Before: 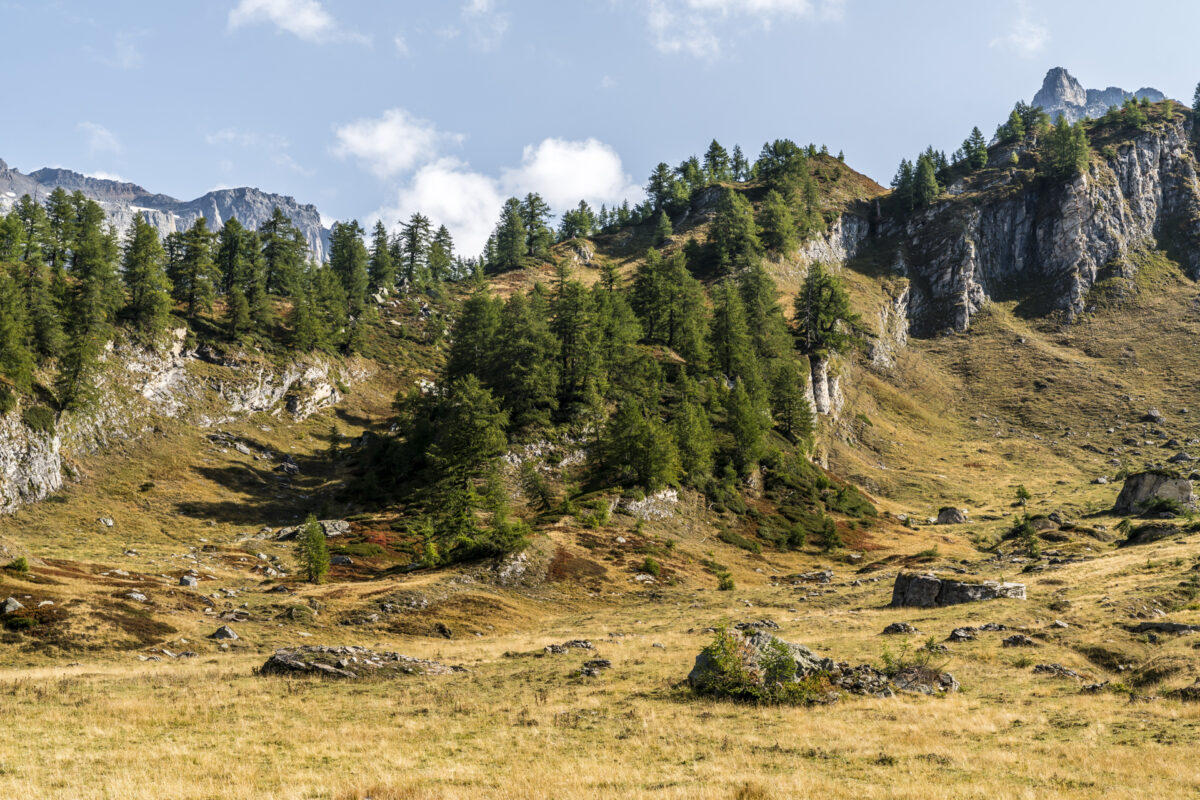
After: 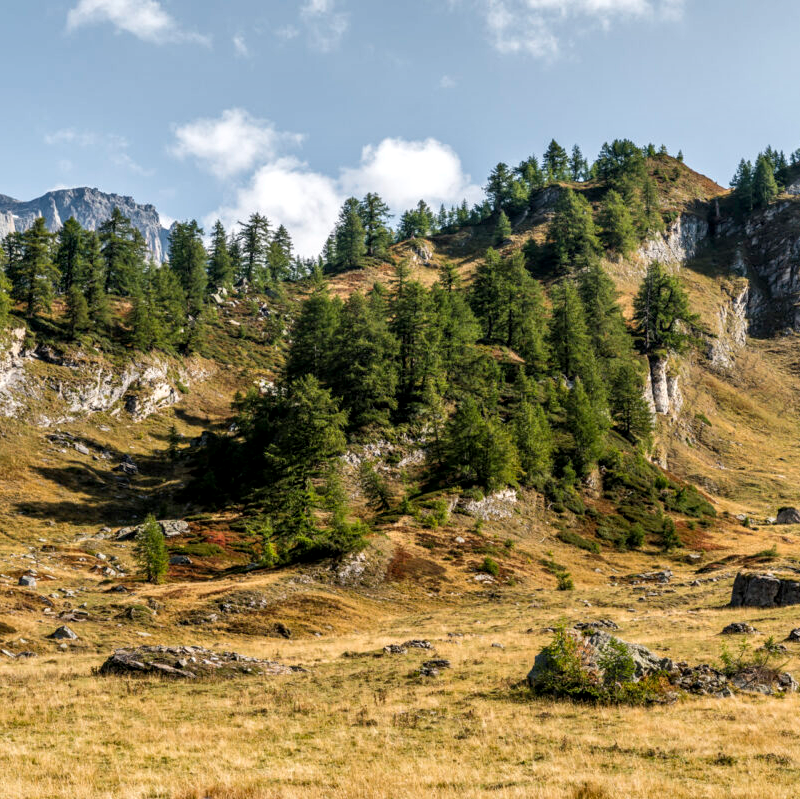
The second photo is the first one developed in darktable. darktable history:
crop and rotate: left 13.425%, right 19.888%
local contrast: highlights 103%, shadows 99%, detail 119%, midtone range 0.2
shadows and highlights: highlights color adjustment 0.582%, soften with gaussian
